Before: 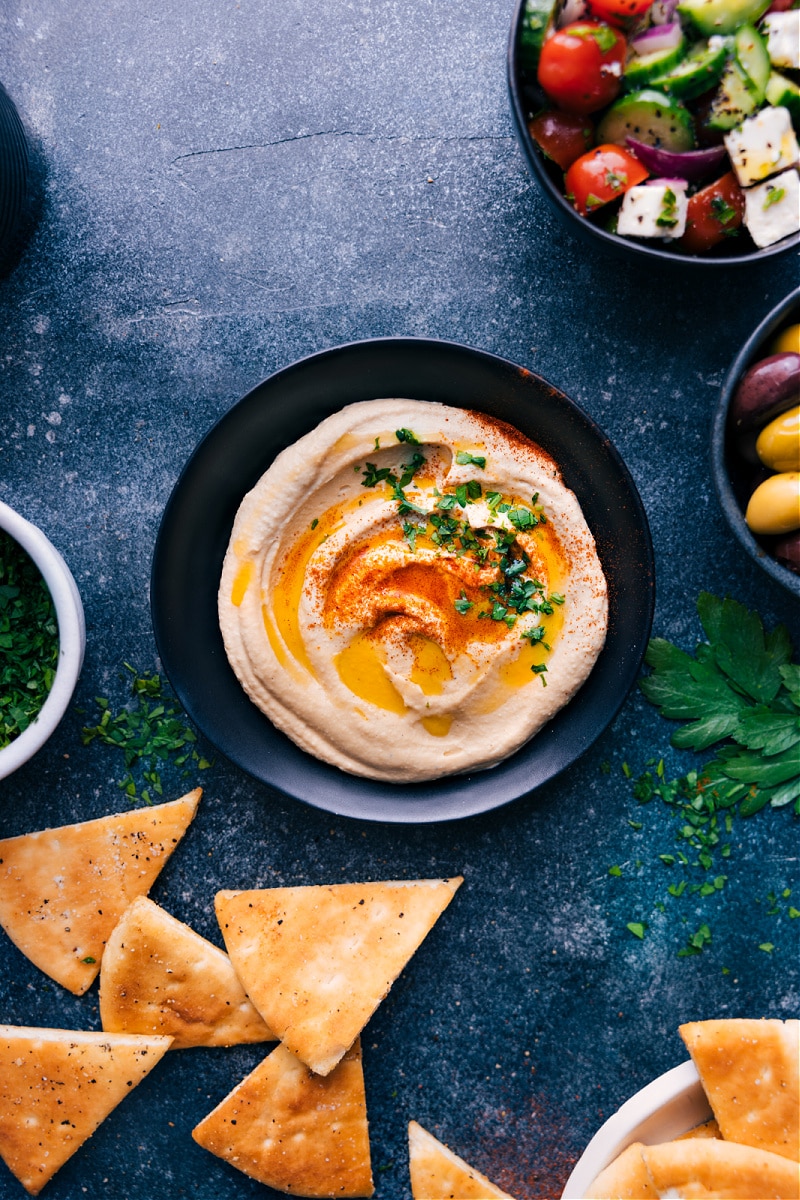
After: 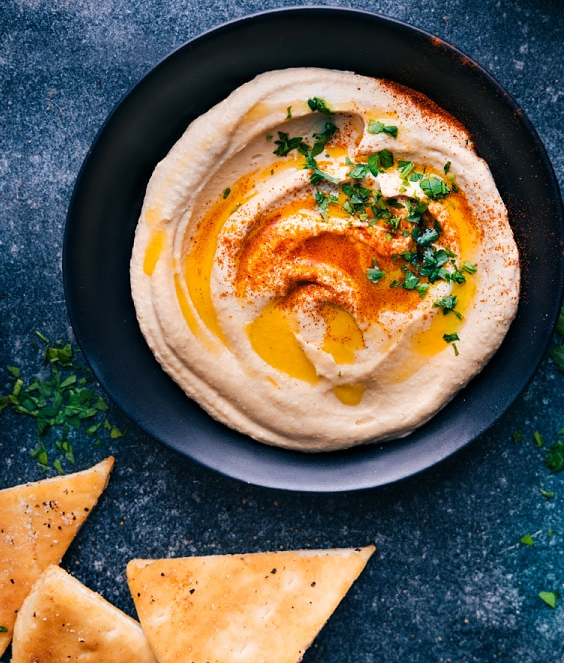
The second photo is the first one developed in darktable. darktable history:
crop: left 11.088%, top 27.599%, right 18.324%, bottom 17.146%
